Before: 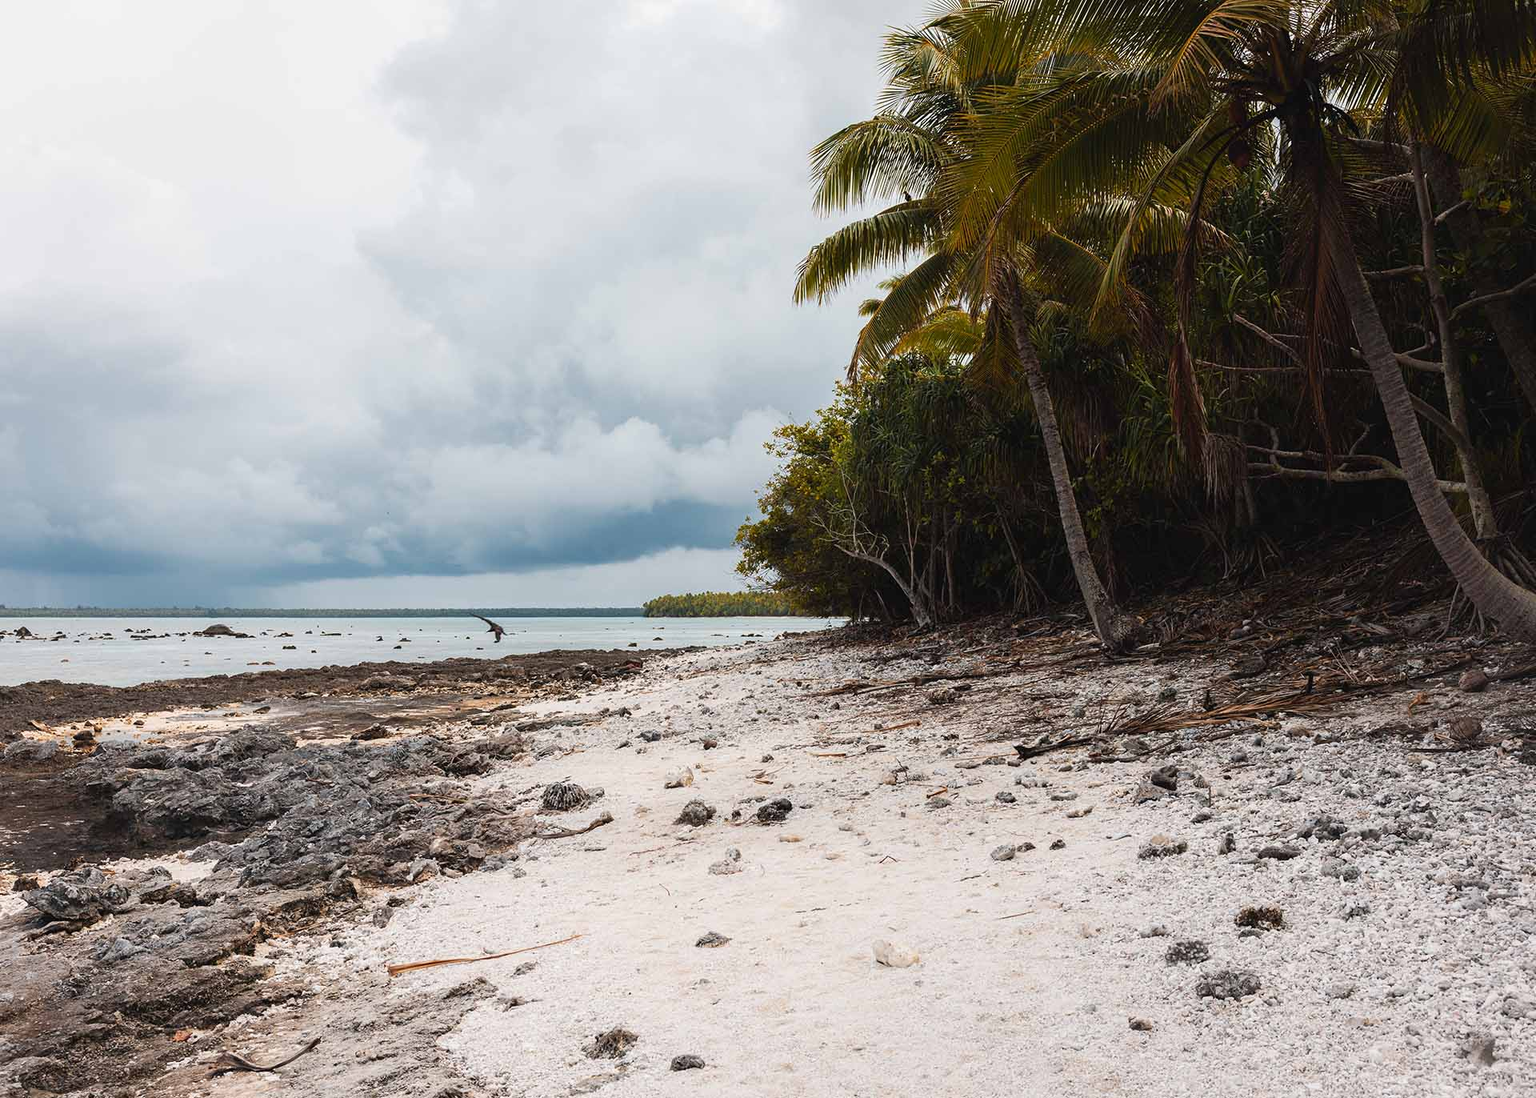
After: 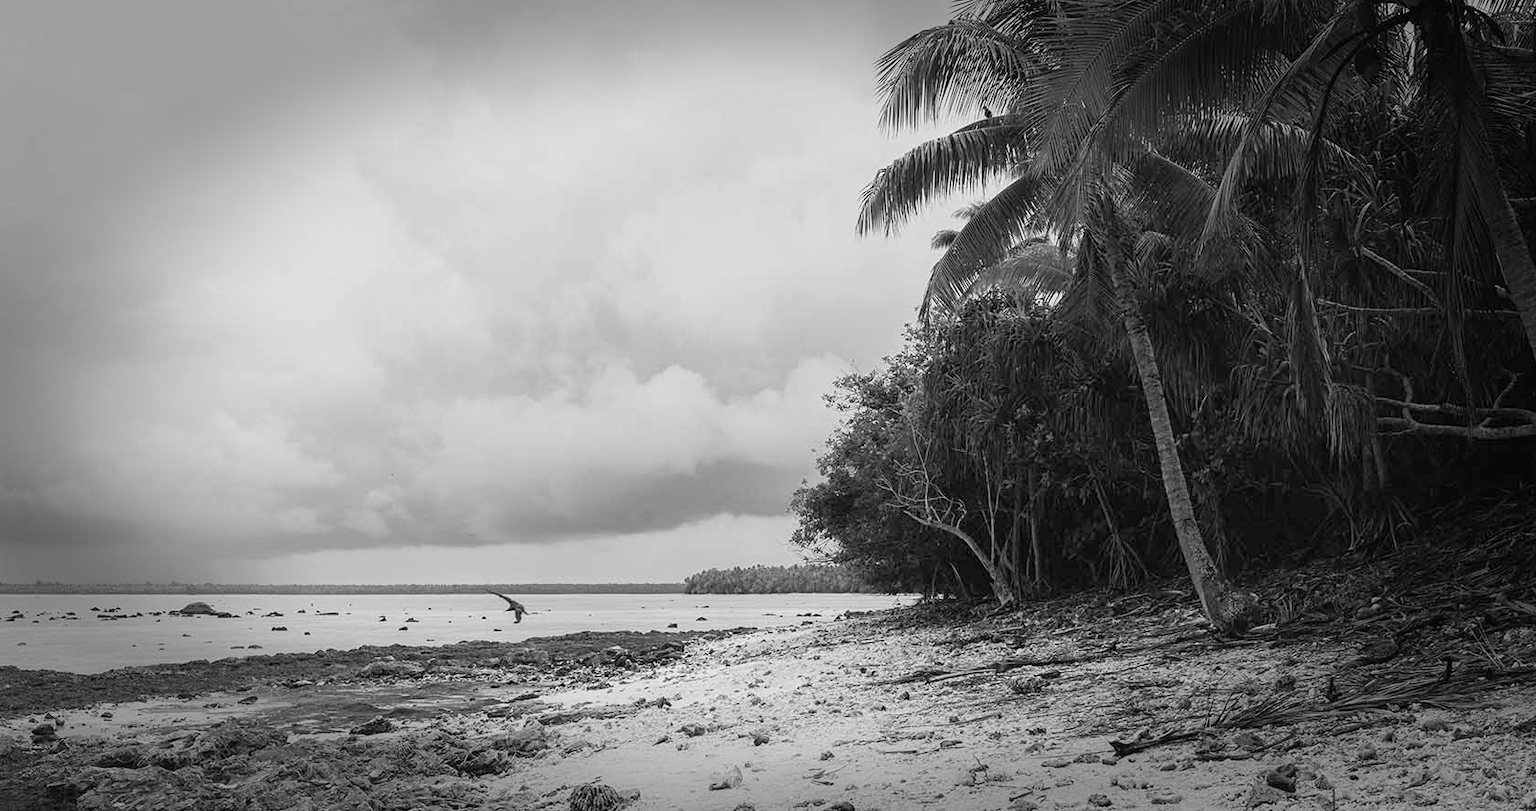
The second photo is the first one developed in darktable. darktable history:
contrast equalizer: y [[0.5, 0.5, 0.472, 0.5, 0.5, 0.5], [0.5 ×6], [0.5 ×6], [0 ×6], [0 ×6]]
crop: left 3.015%, top 8.969%, right 9.647%, bottom 26.457%
vignetting: fall-off start 66.7%, fall-off radius 39.74%, brightness -0.576, saturation -0.258, automatic ratio true, width/height ratio 0.671, dithering 16-bit output
monochrome: a -35.87, b 49.73, size 1.7
